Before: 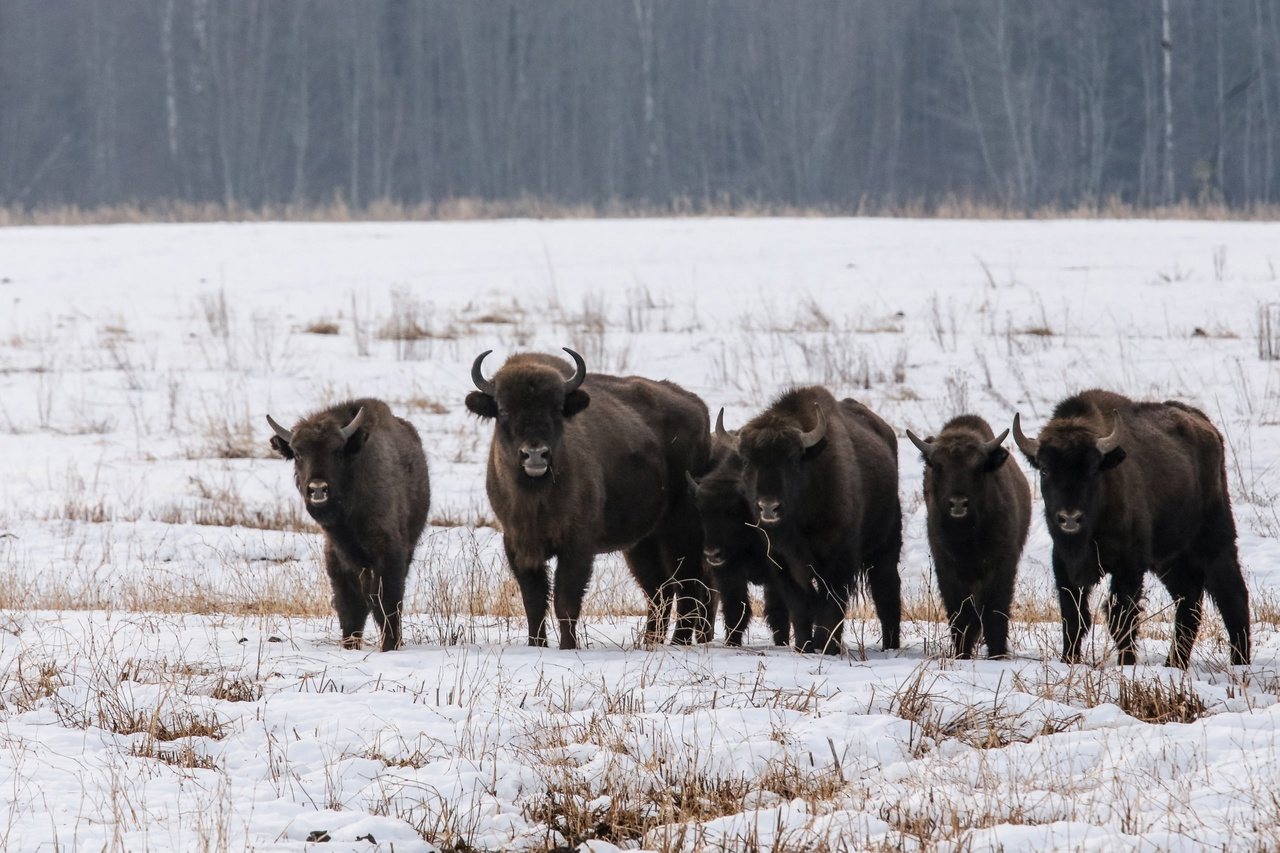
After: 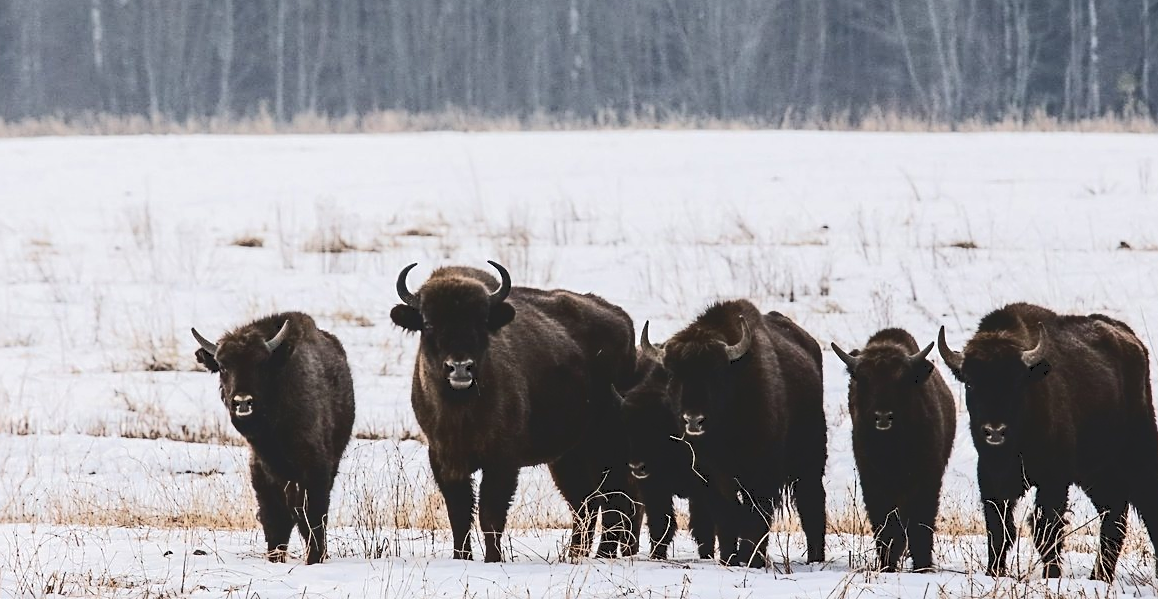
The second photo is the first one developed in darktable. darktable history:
tone curve: curves: ch0 [(0, 0) (0.003, 0.13) (0.011, 0.13) (0.025, 0.134) (0.044, 0.136) (0.069, 0.139) (0.1, 0.144) (0.136, 0.151) (0.177, 0.171) (0.224, 0.2) (0.277, 0.247) (0.335, 0.318) (0.399, 0.412) (0.468, 0.536) (0.543, 0.659) (0.623, 0.746) (0.709, 0.812) (0.801, 0.871) (0.898, 0.915) (1, 1)], color space Lab, independent channels, preserve colors none
sharpen: on, module defaults
crop: left 5.871%, top 10.261%, right 3.646%, bottom 19.448%
